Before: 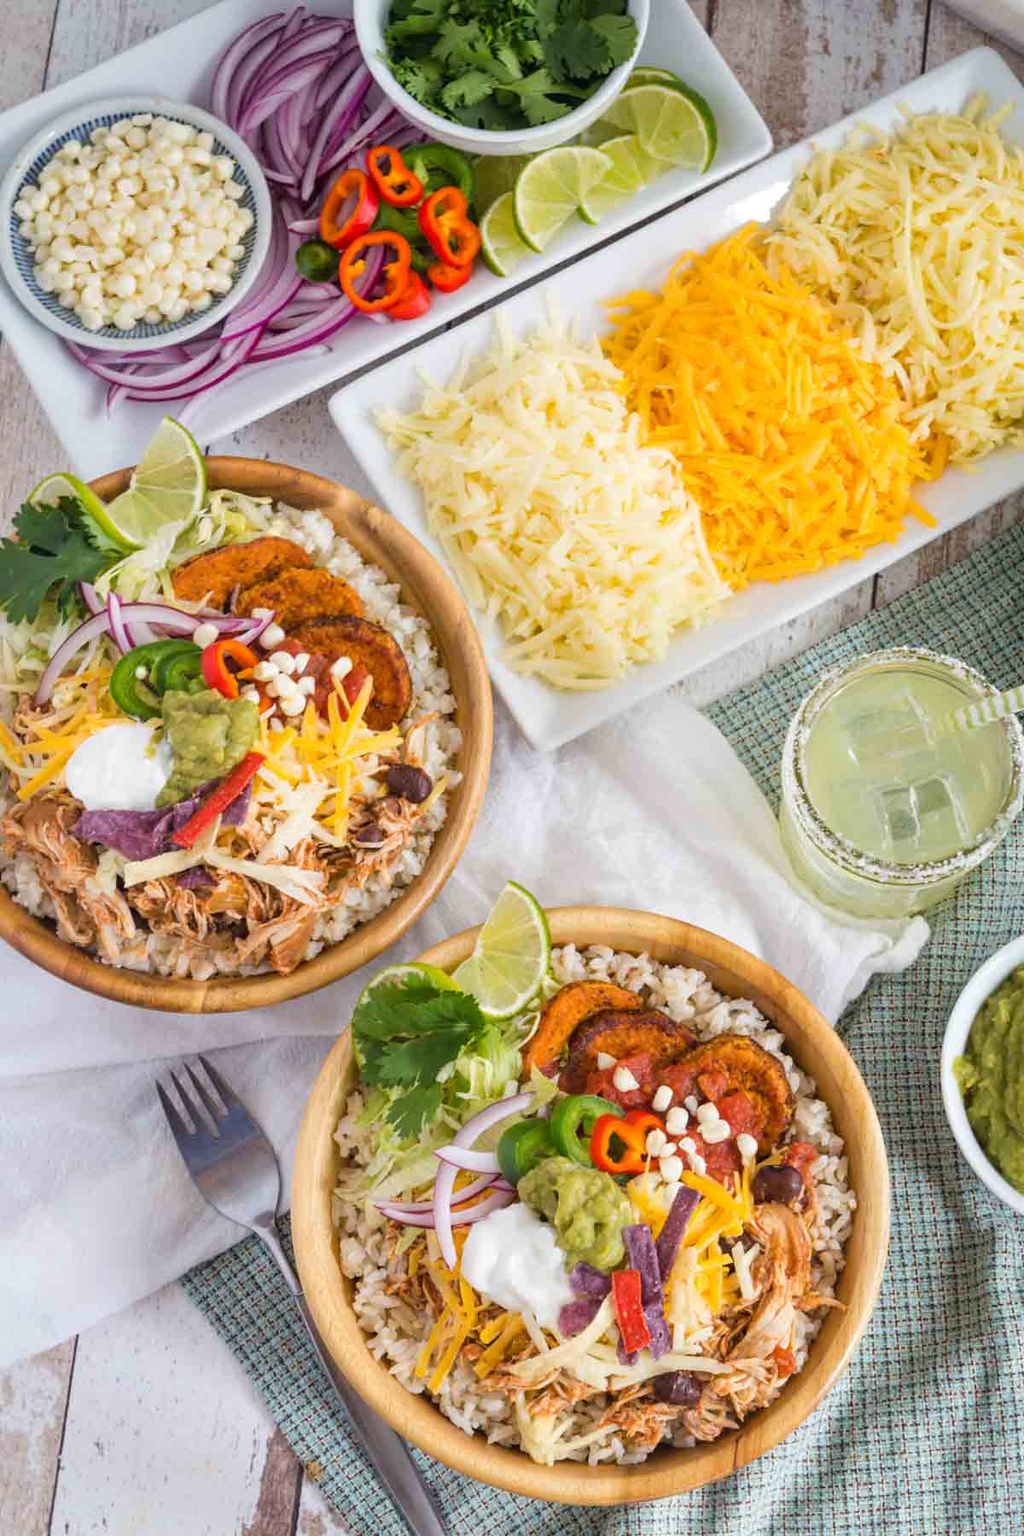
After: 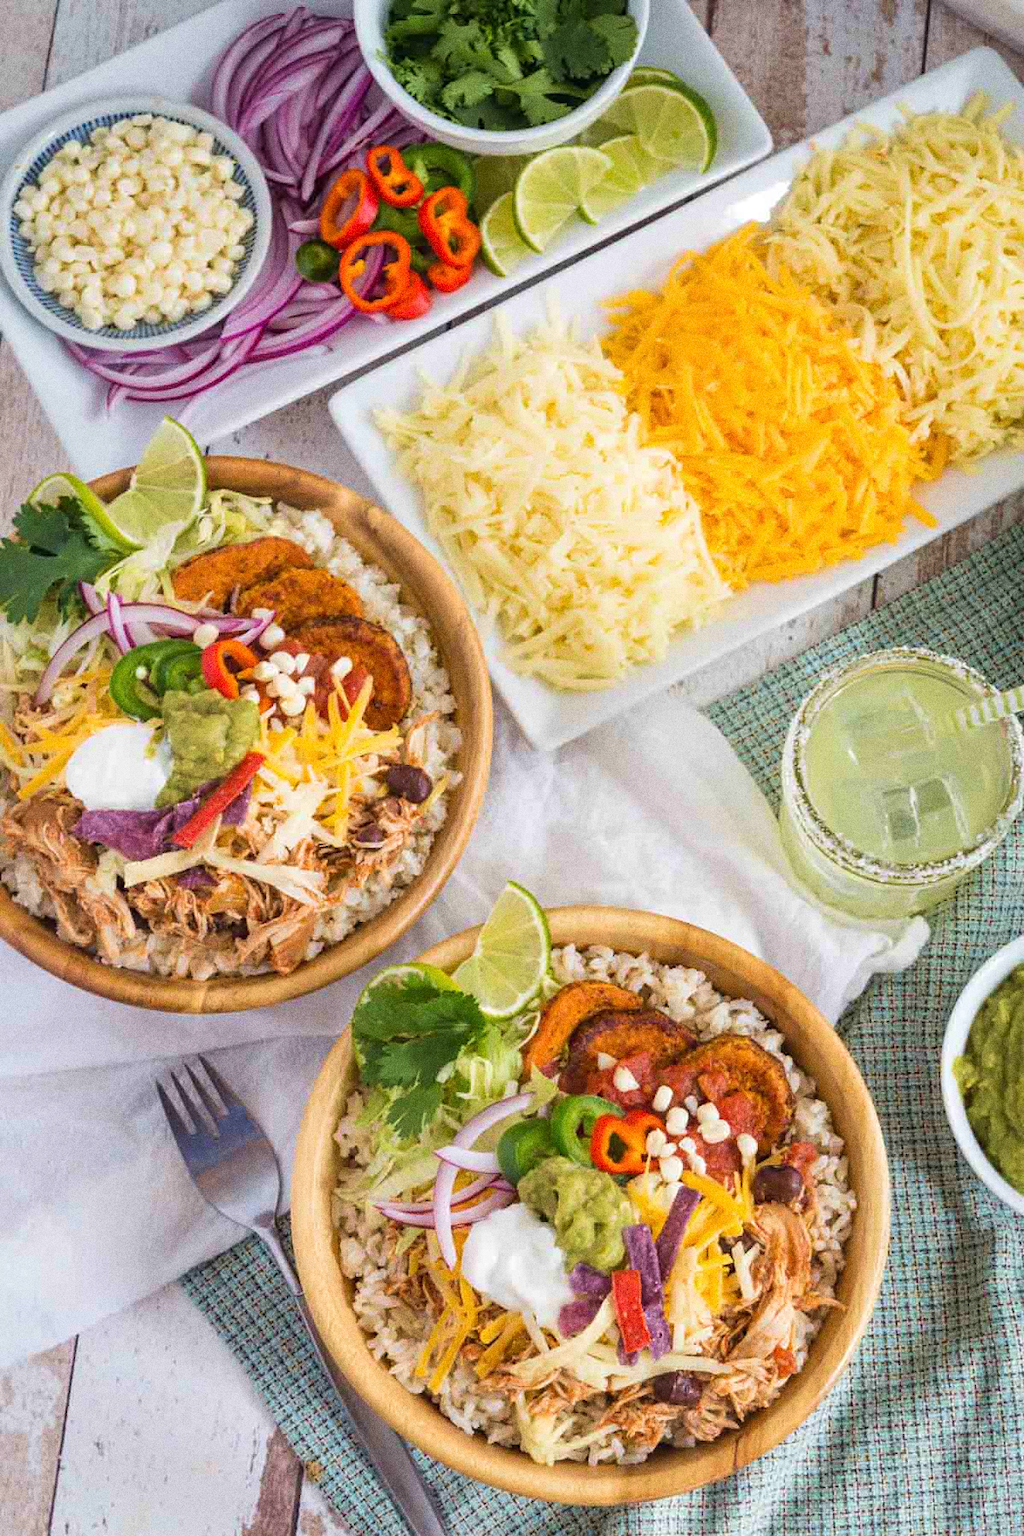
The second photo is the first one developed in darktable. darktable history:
velvia: on, module defaults
grain: coarseness 0.09 ISO, strength 40%
